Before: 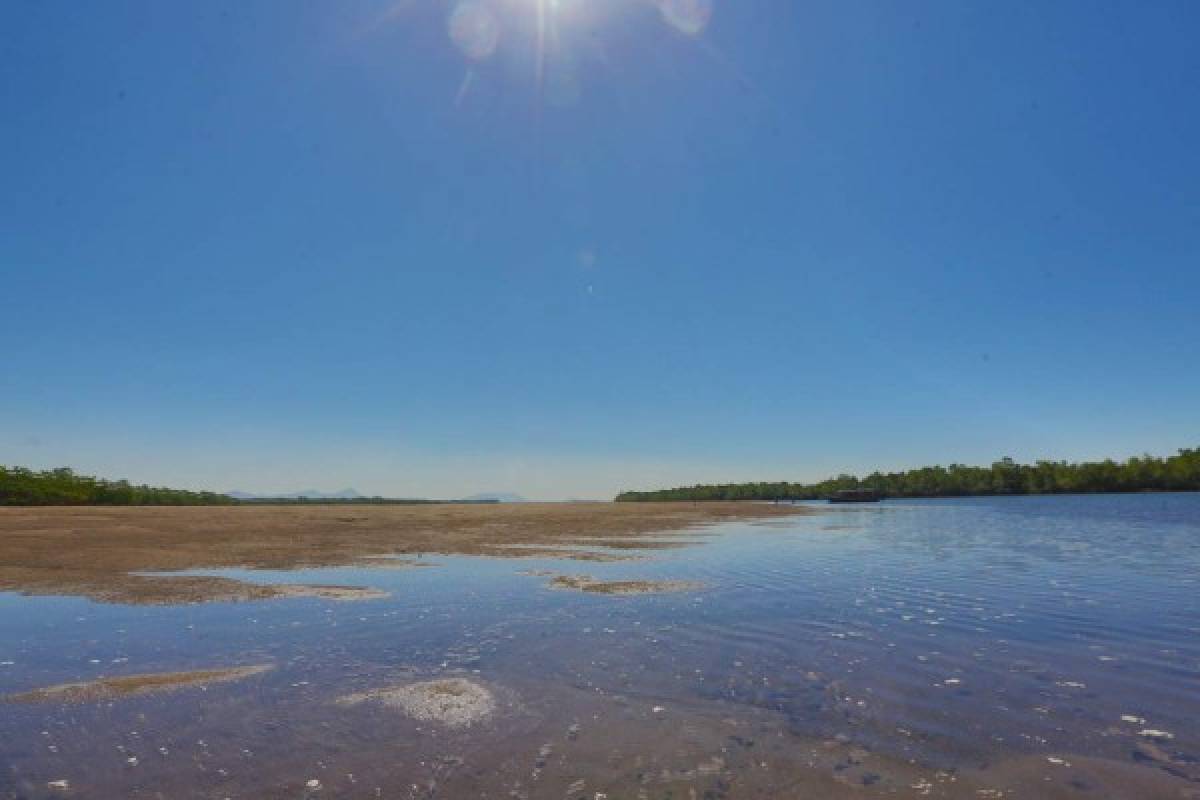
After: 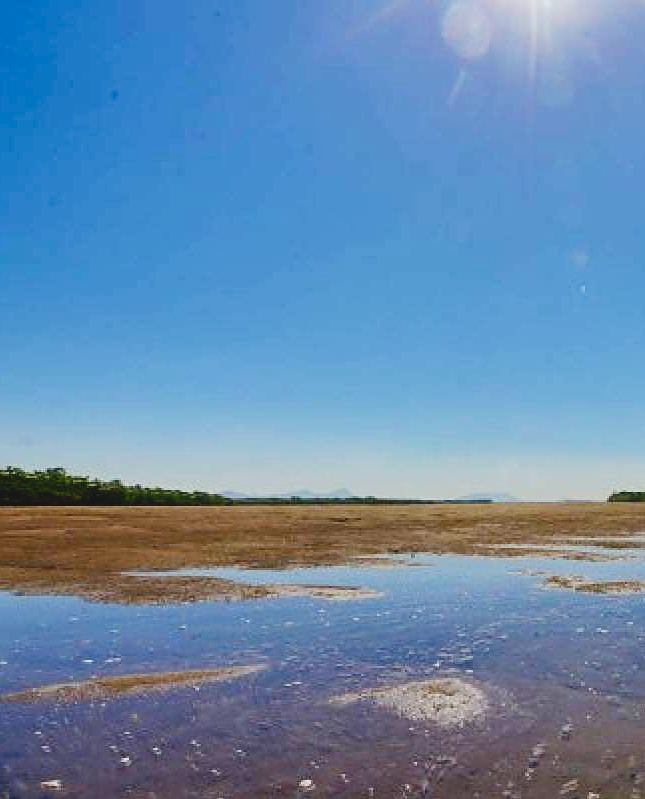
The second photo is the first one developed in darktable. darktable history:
crop: left 0.587%, right 45.588%, bottom 0.086%
sharpen: on, module defaults
tone curve: curves: ch0 [(0, 0) (0.003, 0.068) (0.011, 0.068) (0.025, 0.068) (0.044, 0.068) (0.069, 0.072) (0.1, 0.072) (0.136, 0.077) (0.177, 0.095) (0.224, 0.126) (0.277, 0.2) (0.335, 0.3) (0.399, 0.407) (0.468, 0.52) (0.543, 0.624) (0.623, 0.721) (0.709, 0.811) (0.801, 0.88) (0.898, 0.942) (1, 1)], preserve colors none
